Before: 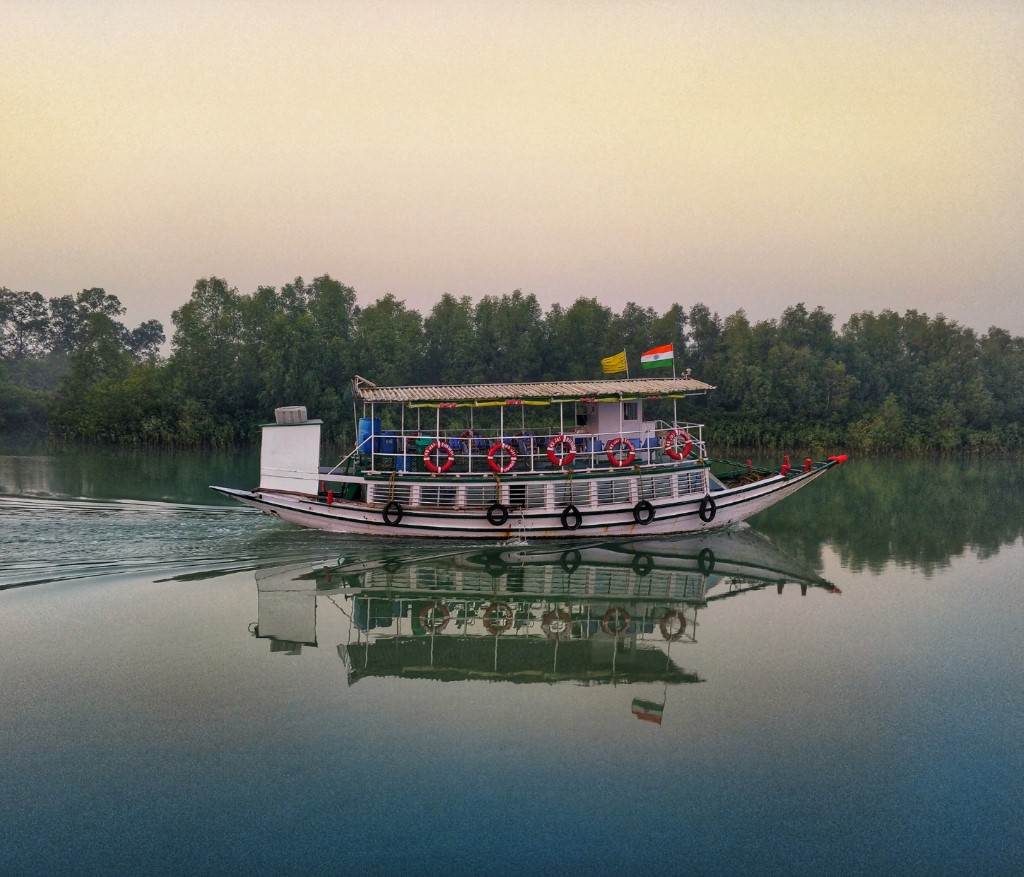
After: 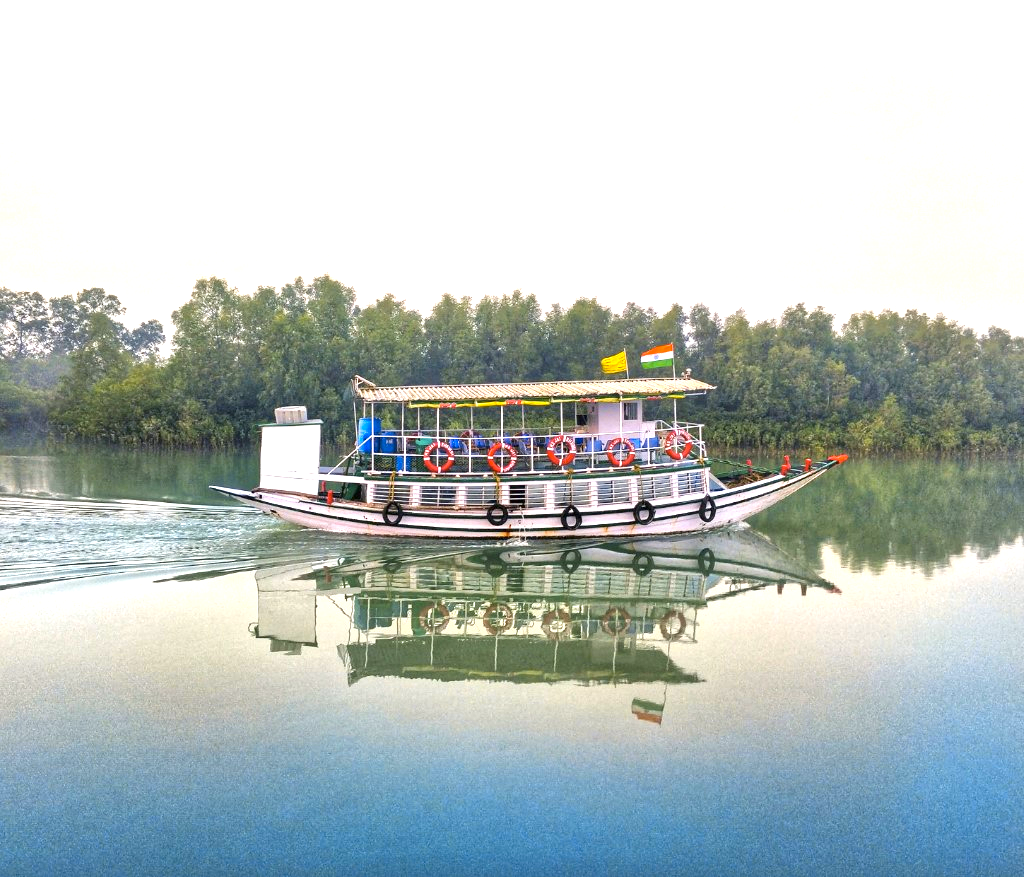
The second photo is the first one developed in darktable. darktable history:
color contrast: green-magenta contrast 0.85, blue-yellow contrast 1.25, unbound 0
tone equalizer: -8 EV -0.002 EV, -7 EV 0.005 EV, -6 EV -0.009 EV, -5 EV 0.011 EV, -4 EV -0.012 EV, -3 EV 0.007 EV, -2 EV -0.062 EV, -1 EV -0.293 EV, +0 EV -0.582 EV, smoothing diameter 2%, edges refinement/feathering 20, mask exposure compensation -1.57 EV, filter diffusion 5
exposure: exposure 2 EV, compensate exposure bias true, compensate highlight preservation false
